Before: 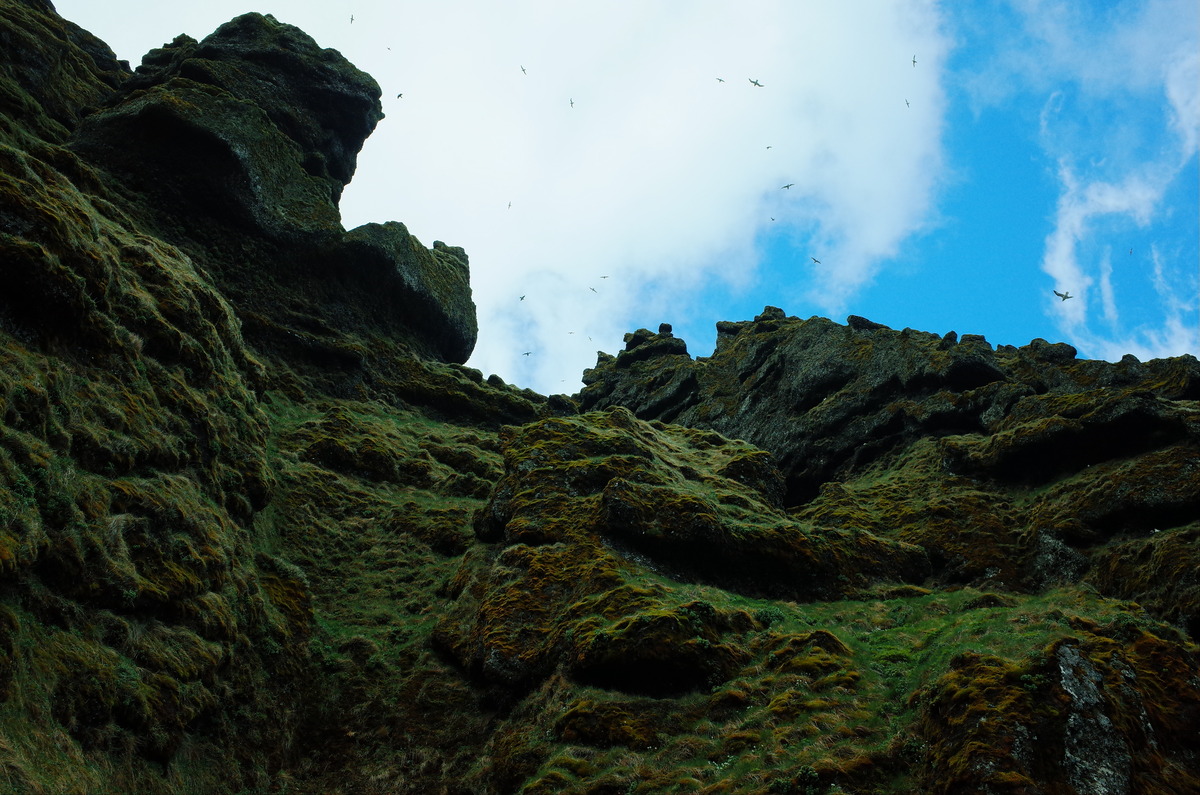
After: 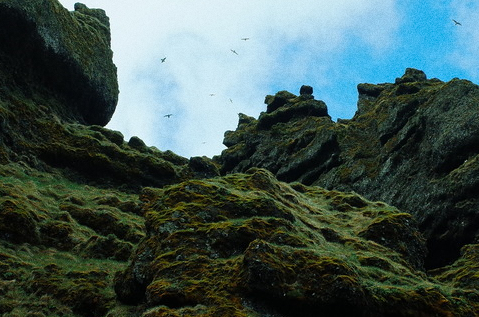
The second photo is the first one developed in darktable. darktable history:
grain: strength 26%
crop: left 30%, top 30%, right 30%, bottom 30%
